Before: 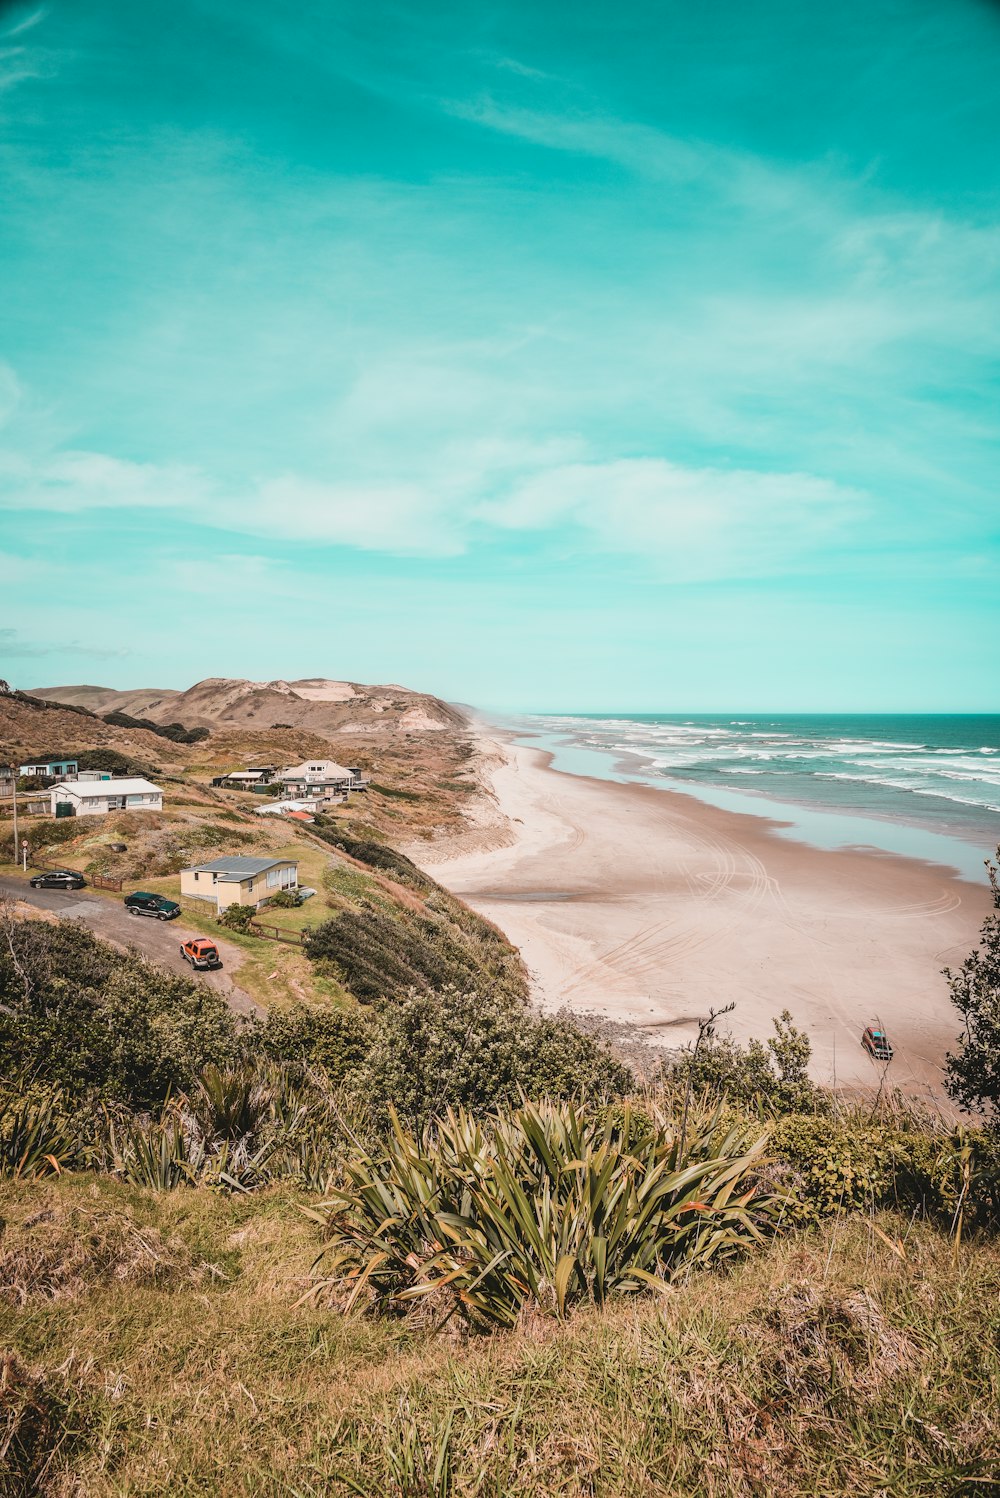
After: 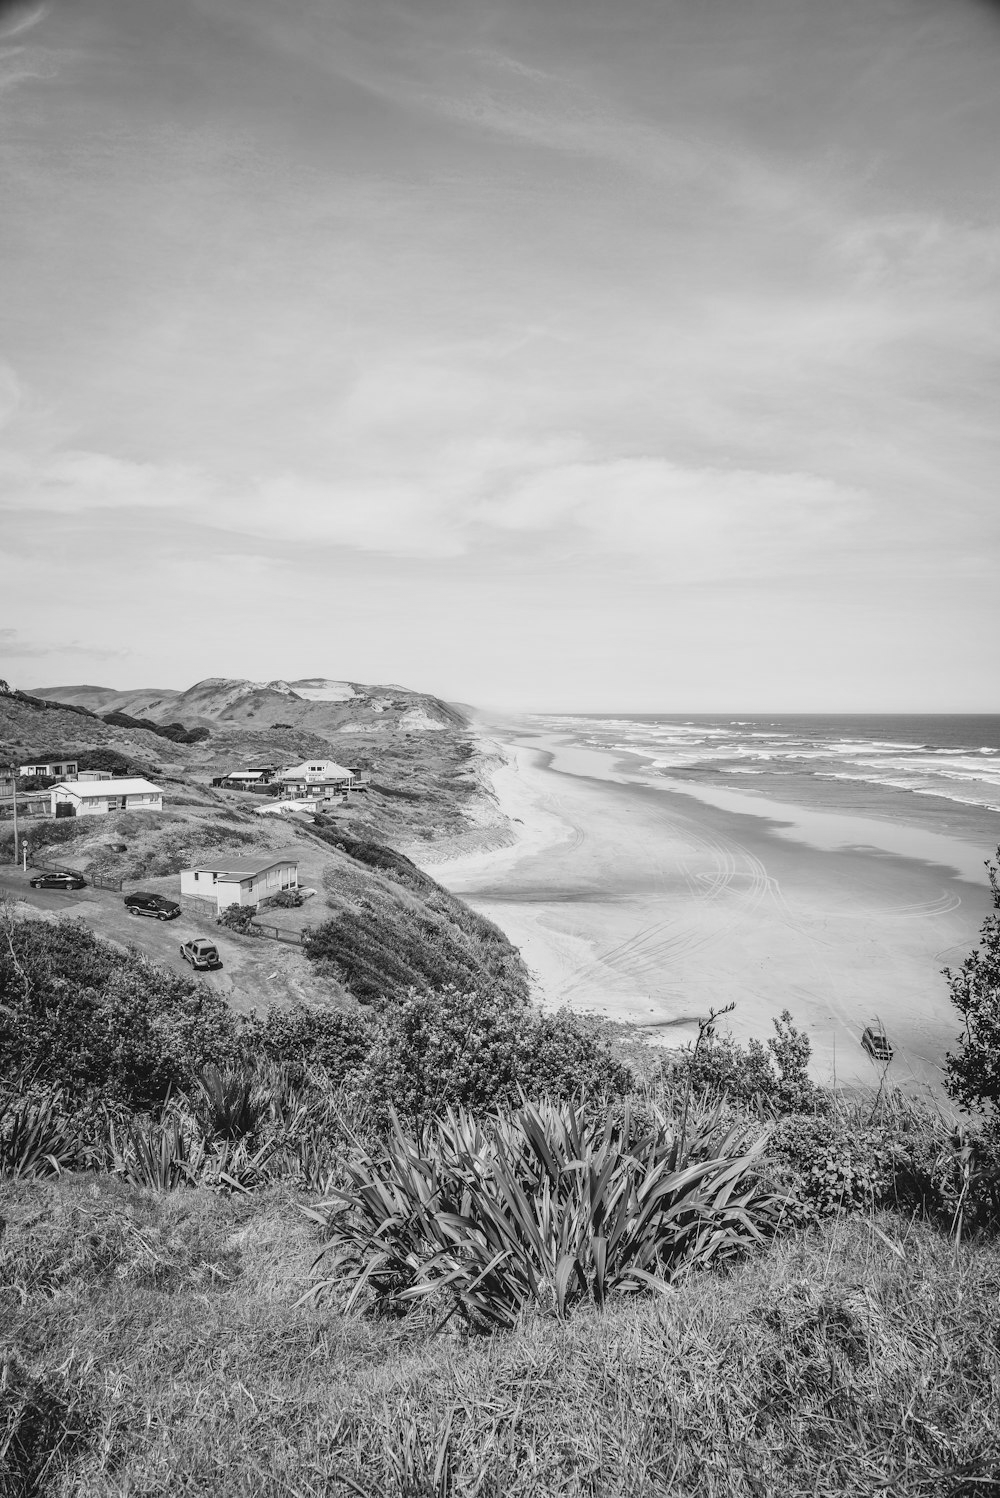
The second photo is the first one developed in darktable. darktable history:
color calibration: illuminant custom, x 0.432, y 0.395, temperature 3098 K
monochrome: on, module defaults
